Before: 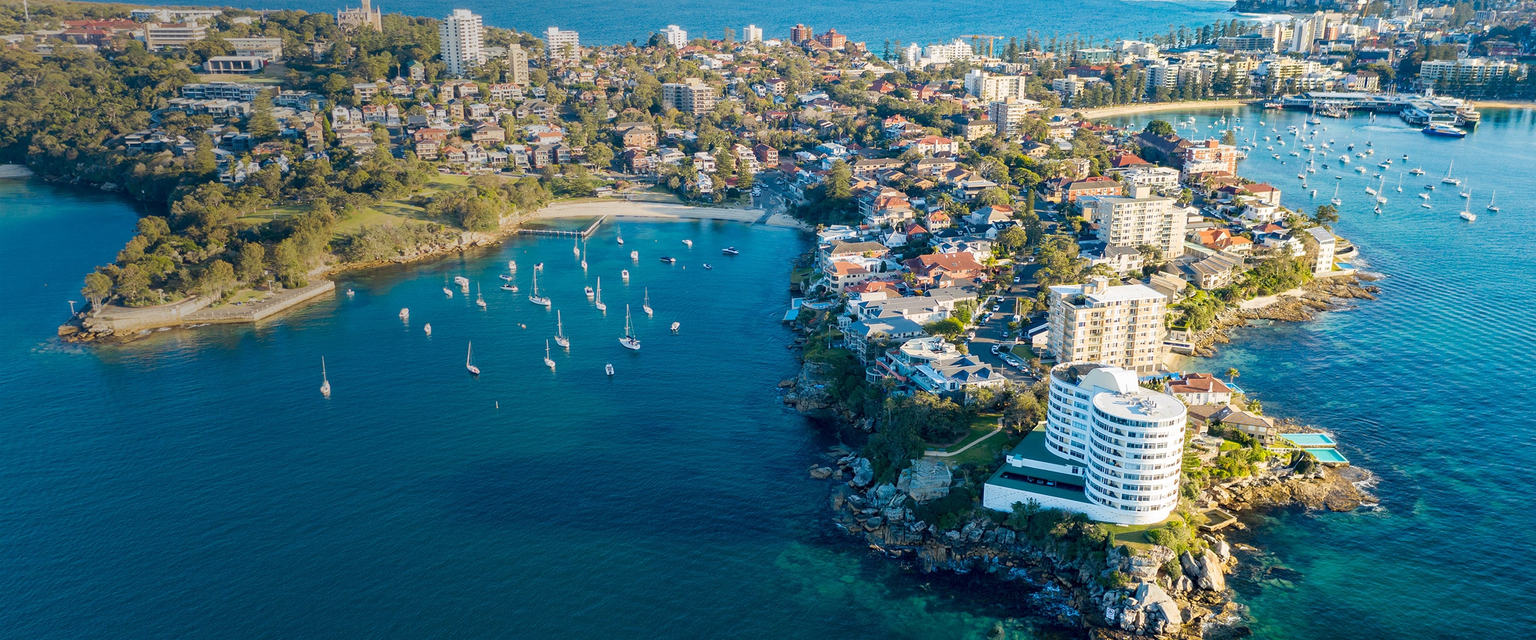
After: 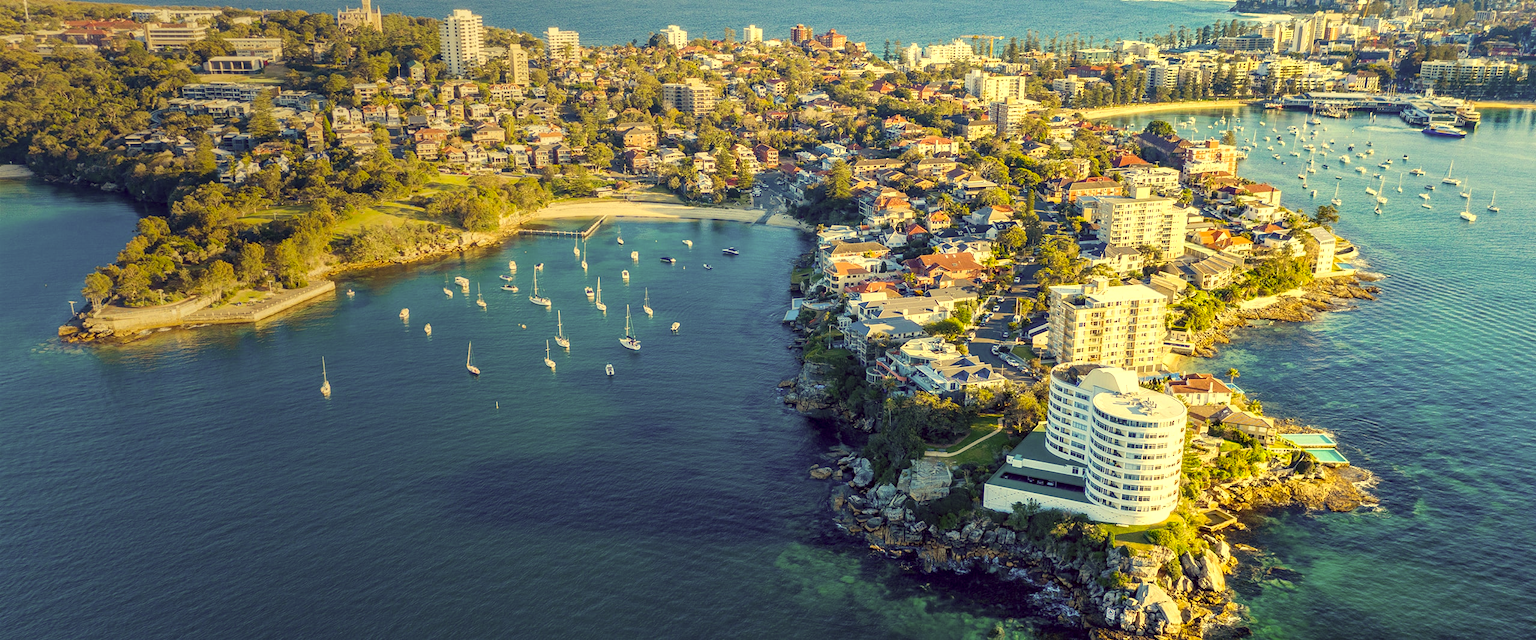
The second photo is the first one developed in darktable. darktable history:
local contrast: on, module defaults
color correction: highlights a* -0.482, highlights b* 40, shadows a* 9.8, shadows b* -0.161
exposure: exposure 0.2 EV, compensate highlight preservation false
